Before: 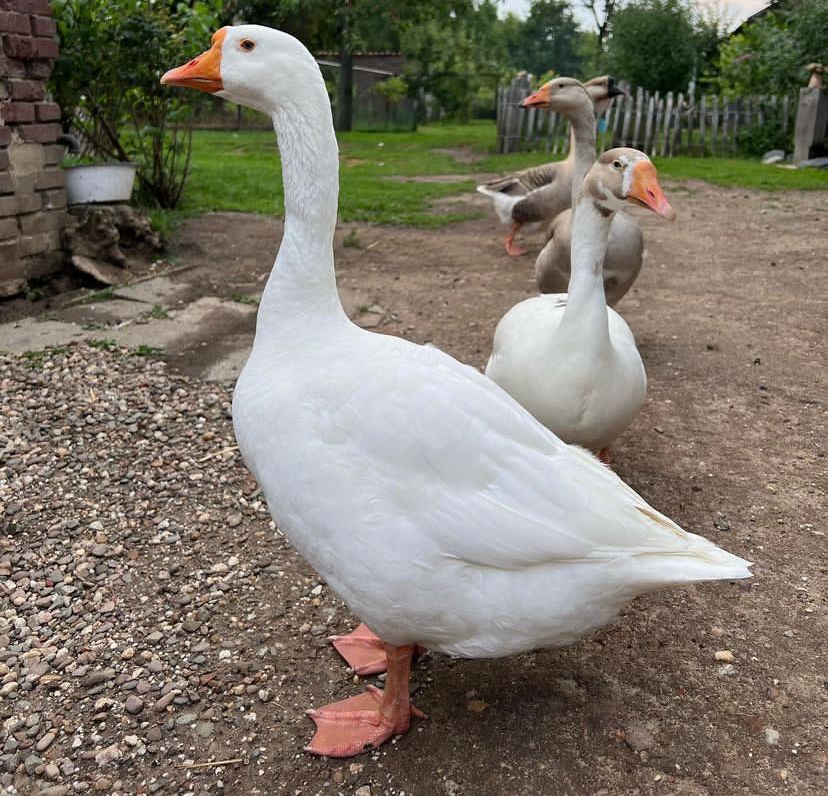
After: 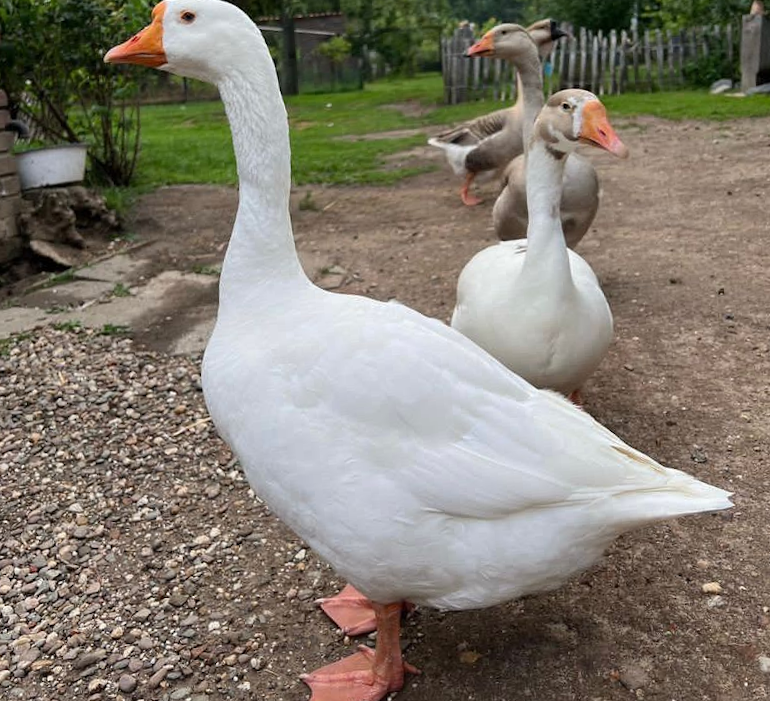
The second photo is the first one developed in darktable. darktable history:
crop and rotate: left 1.774%, right 0.633%, bottom 1.28%
rotate and perspective: rotation -4.57°, crop left 0.054, crop right 0.944, crop top 0.087, crop bottom 0.914
